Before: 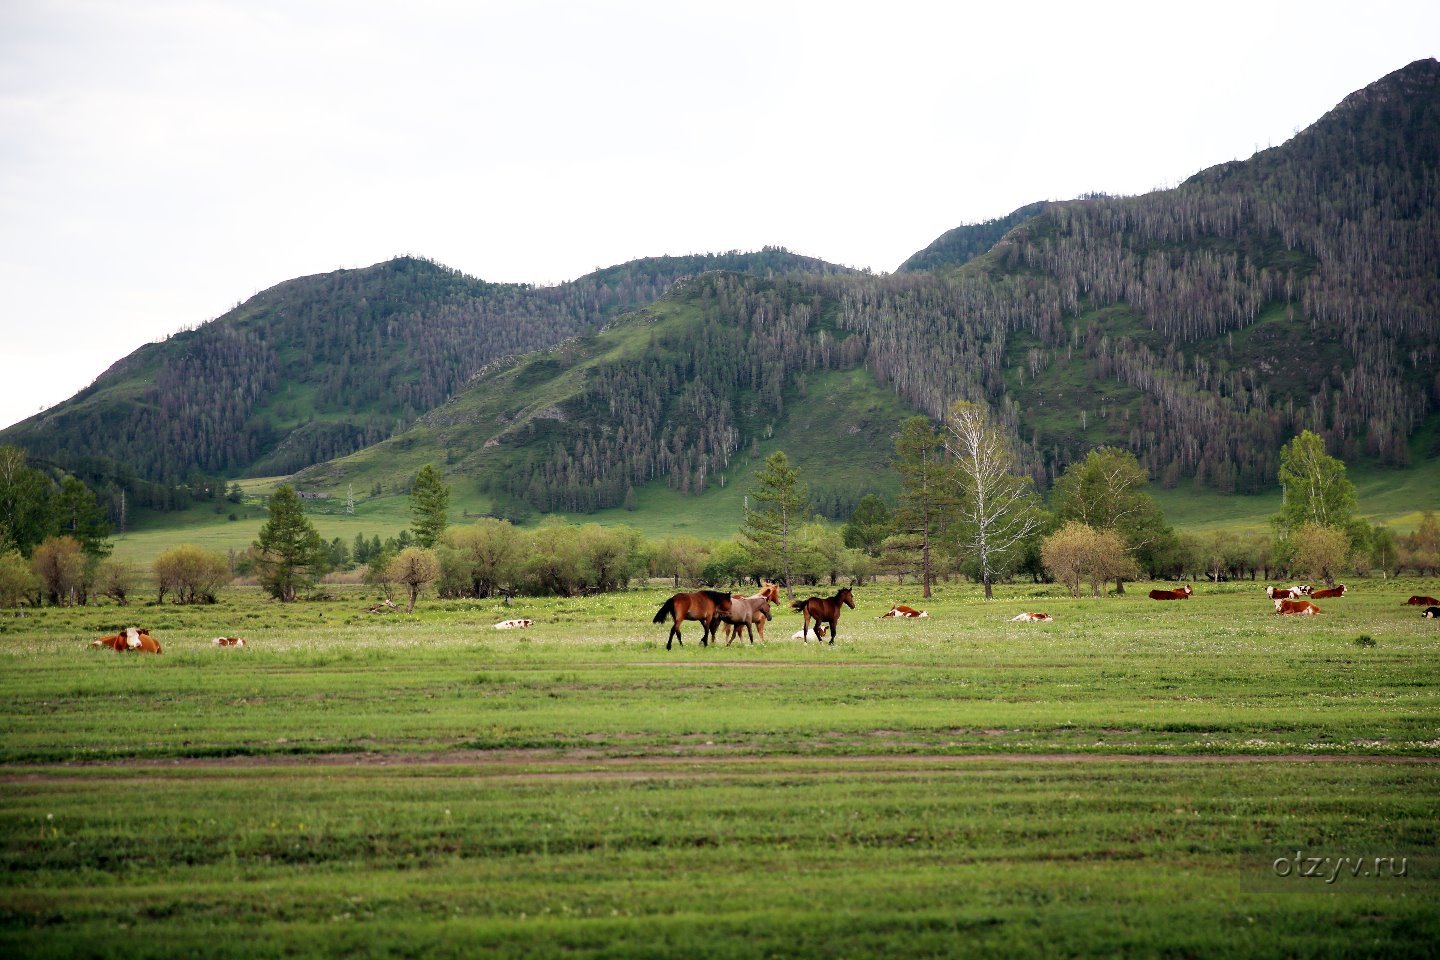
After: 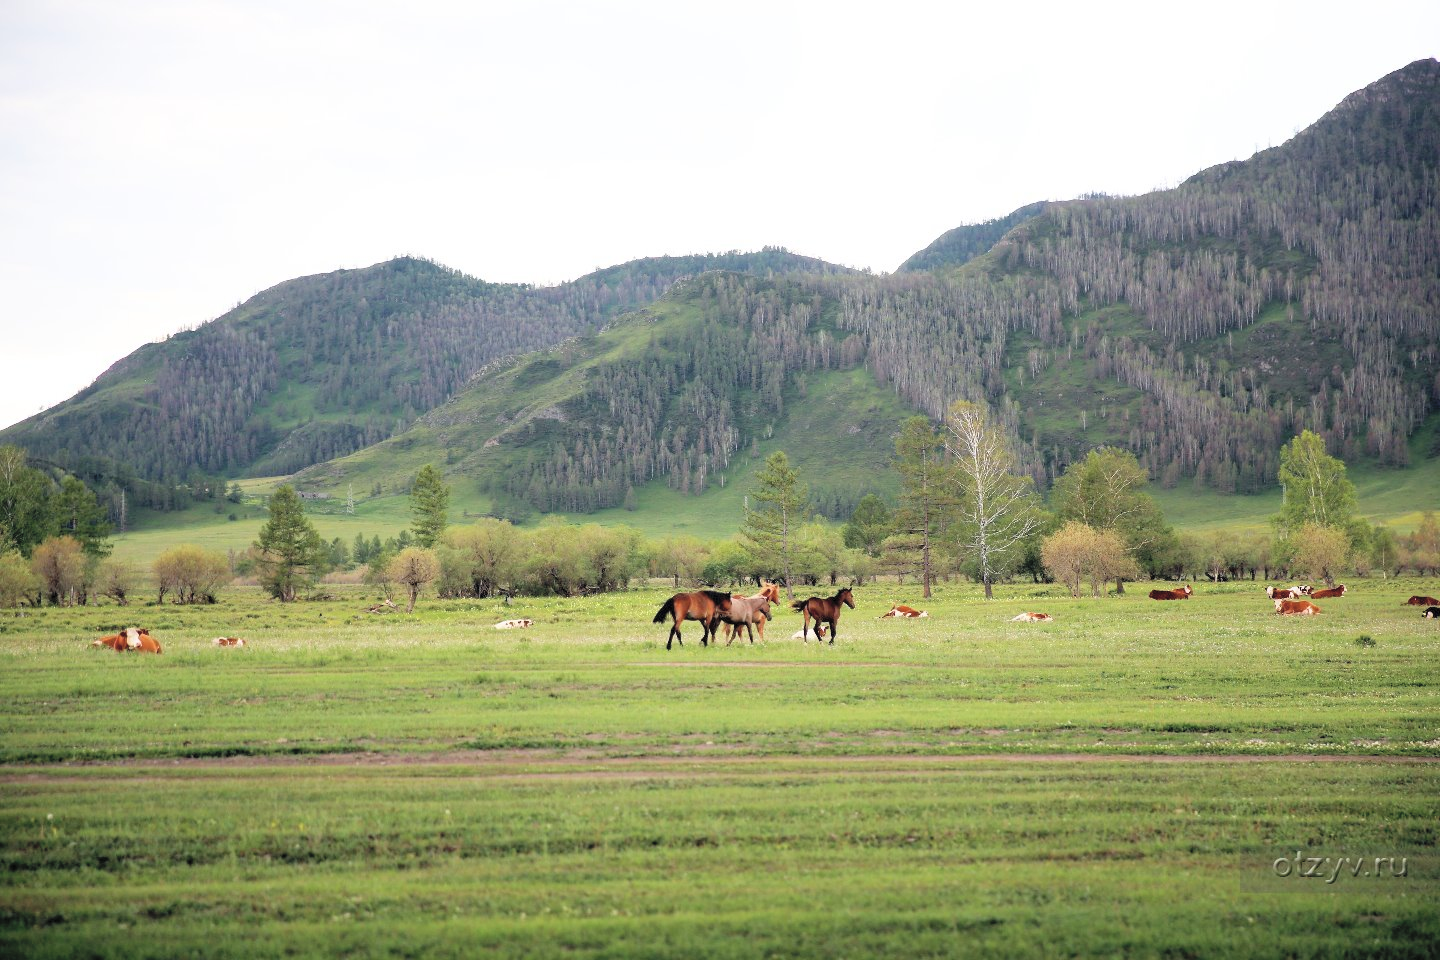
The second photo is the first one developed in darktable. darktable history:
contrast brightness saturation: brightness 0.277
